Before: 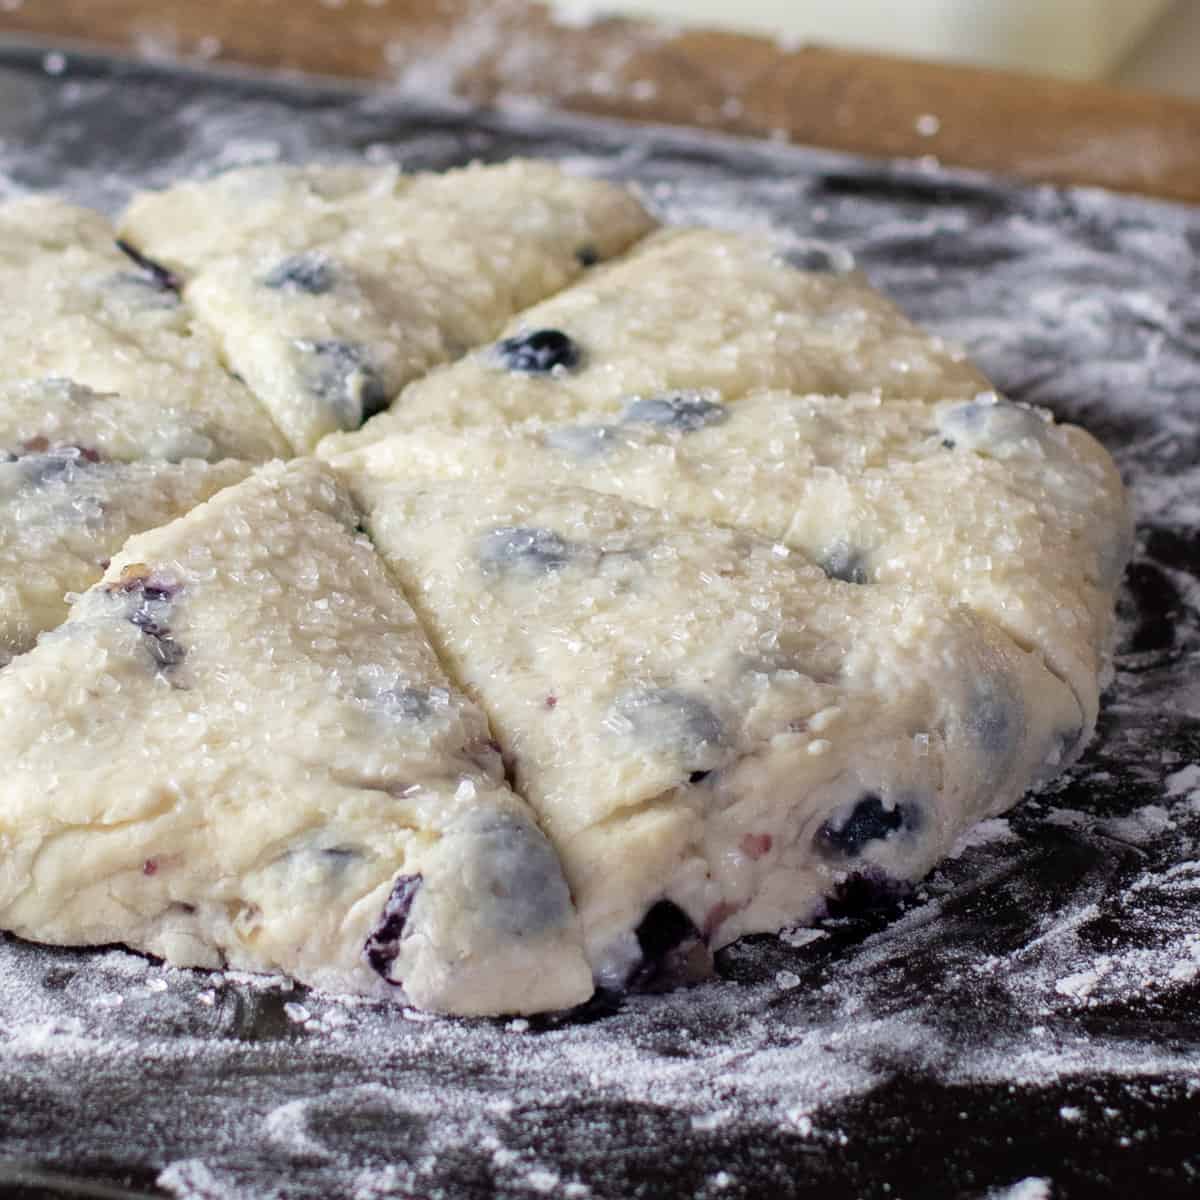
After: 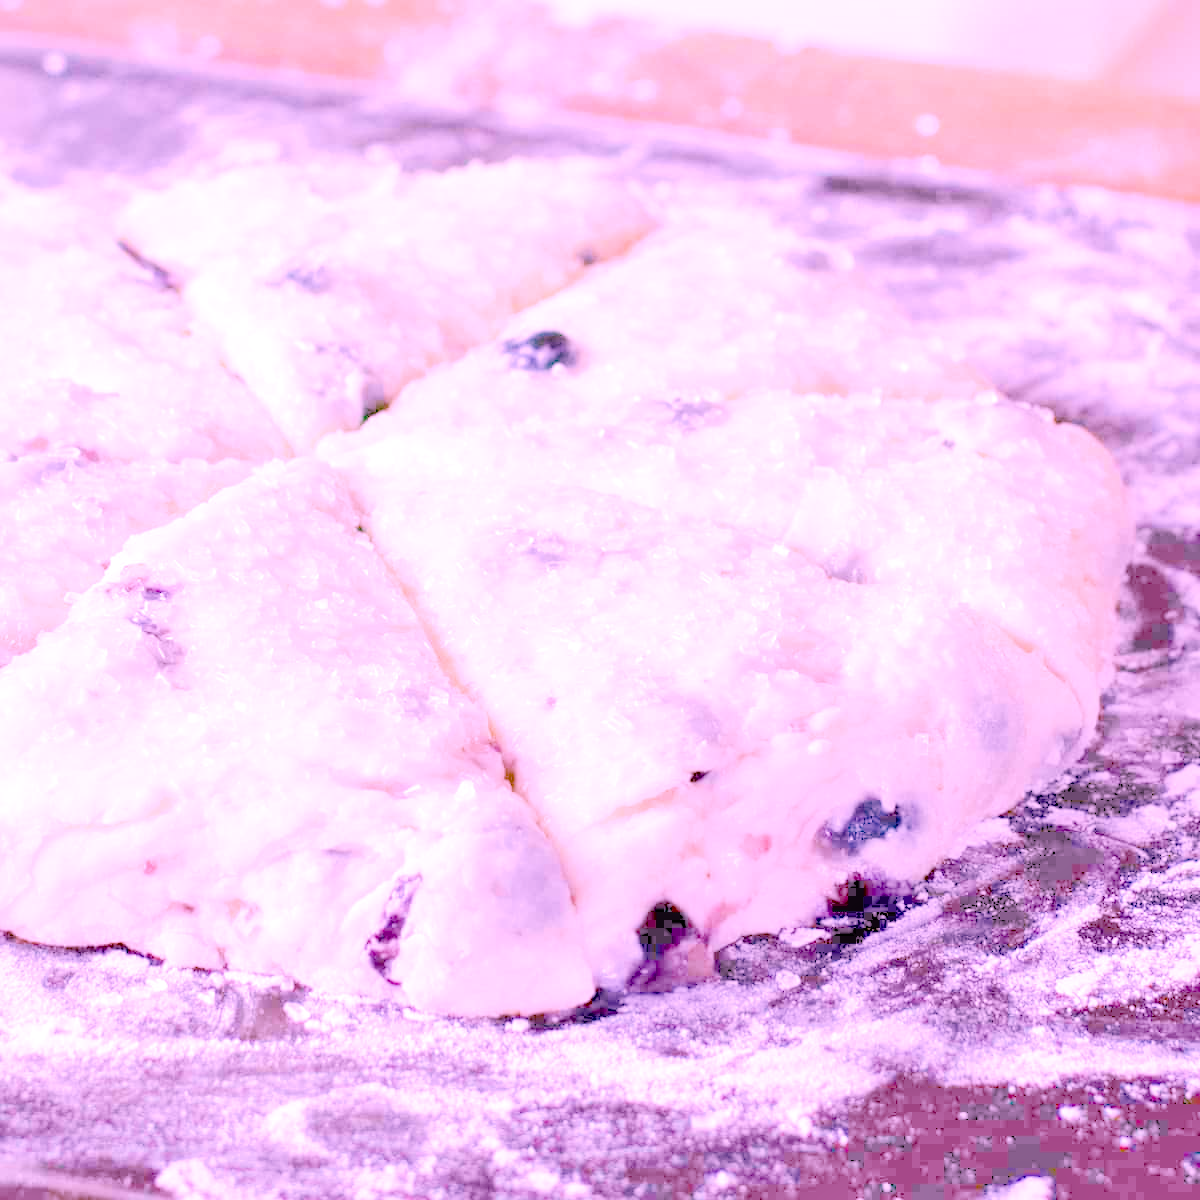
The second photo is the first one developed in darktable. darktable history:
local contrast: mode bilateral grid, contrast 20, coarseness 50, detail 120%, midtone range 0.2
raw chromatic aberrations: on, module defaults
contrast brightness saturation: saturation -0.05
color balance rgb: perceptual saturation grading › global saturation 25%, global vibrance 20%
exposure: black level correction 0.001, exposure 0.5 EV, compensate exposure bias true, compensate highlight preservation false
filmic rgb: black relative exposure -7.32 EV, white relative exposure 5.09 EV, hardness 3.2
highlight reconstruction: method reconstruct color, iterations 1, diameter of reconstruction 64 px
hot pixels: on, module defaults
lens correction: scale 1.01, crop 1, focal 100, aperture 2.8, distance 2.69, camera "Canon EOS RP", lens "Canon RF 100mm F2.8 L MACRO IS USM"
levels: mode automatic, black 0.023%, white 99.97%, levels [0.062, 0.494, 0.925]
white balance: red 1.803, blue 1.886
tone equalizer: -7 EV 0.15 EV, -6 EV 0.6 EV, -5 EV 1.15 EV, -4 EV 1.33 EV, -3 EV 1.15 EV, -2 EV 0.6 EV, -1 EV 0.15 EV, mask exposure compensation -0.5 EV
velvia: strength 15% | blend: blend mode lighten, opacity 100%; mask: uniform (no mask)
